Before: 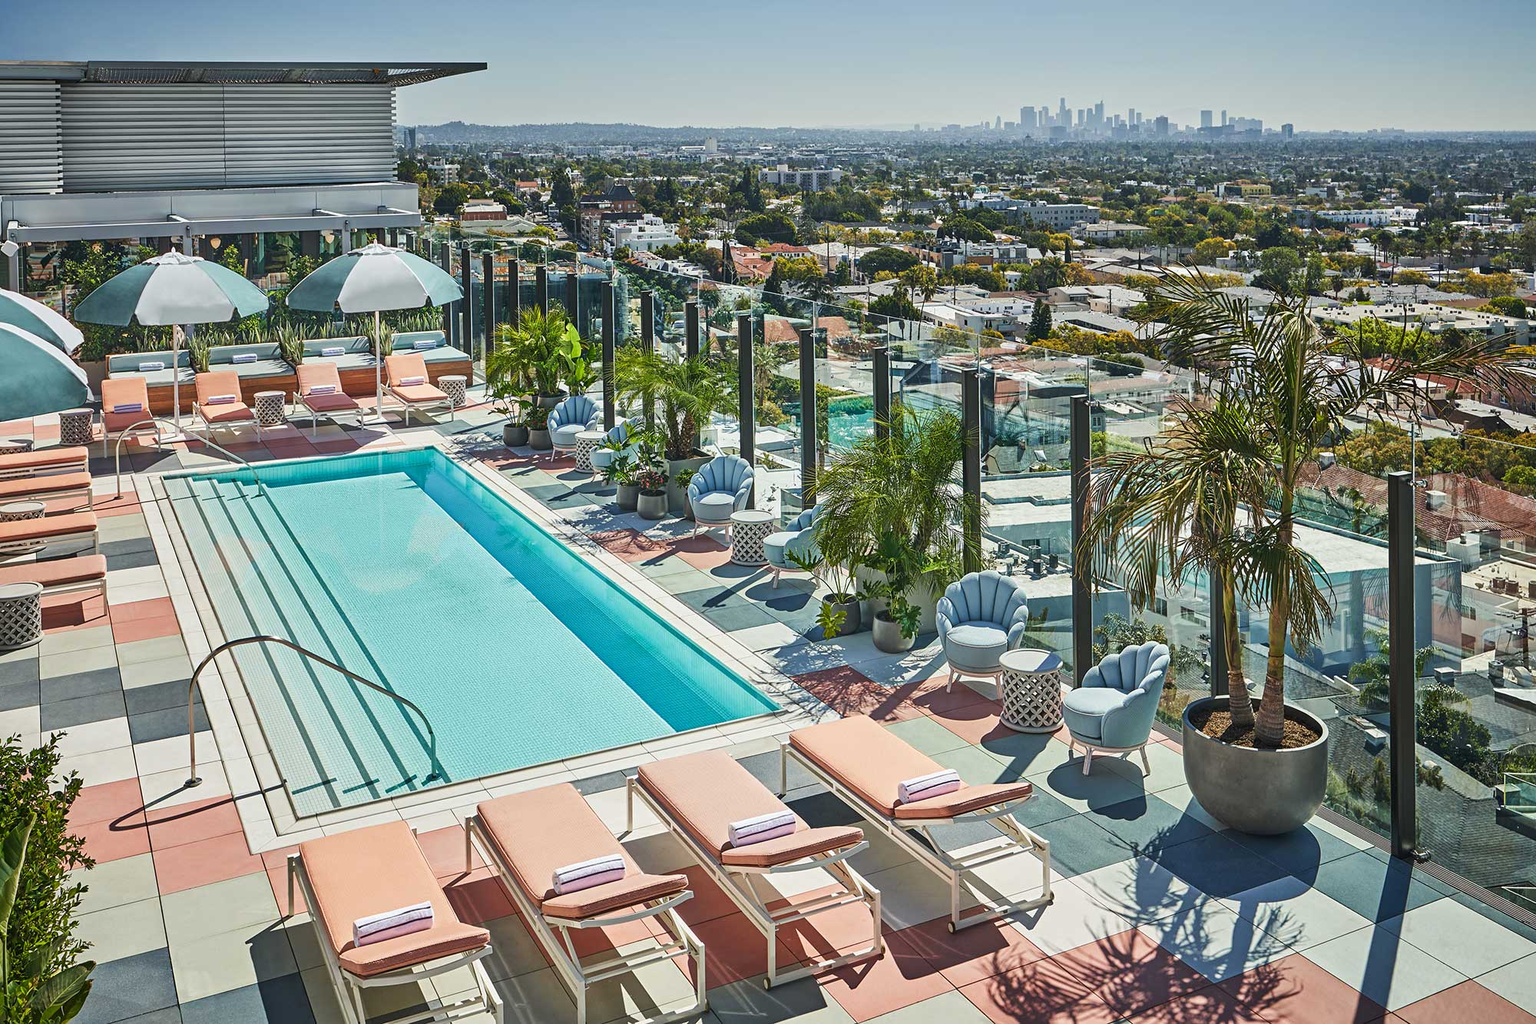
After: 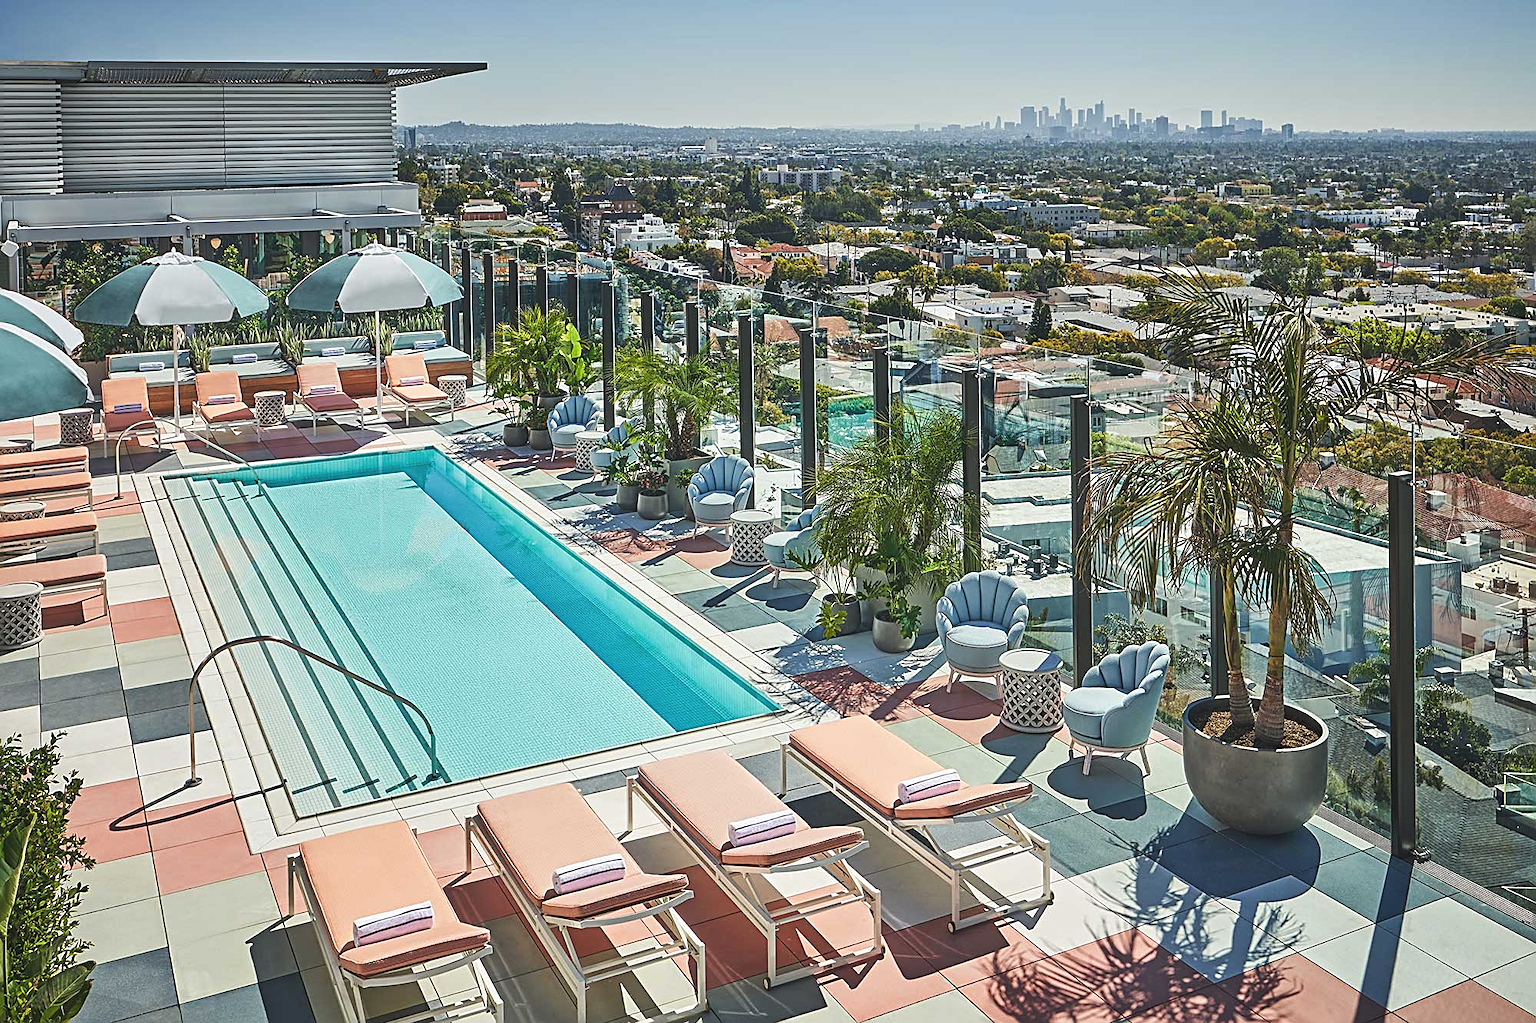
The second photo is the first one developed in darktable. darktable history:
exposure: black level correction -0.008, exposure 0.067 EV, compensate highlight preservation false
sharpen: amount 0.55
